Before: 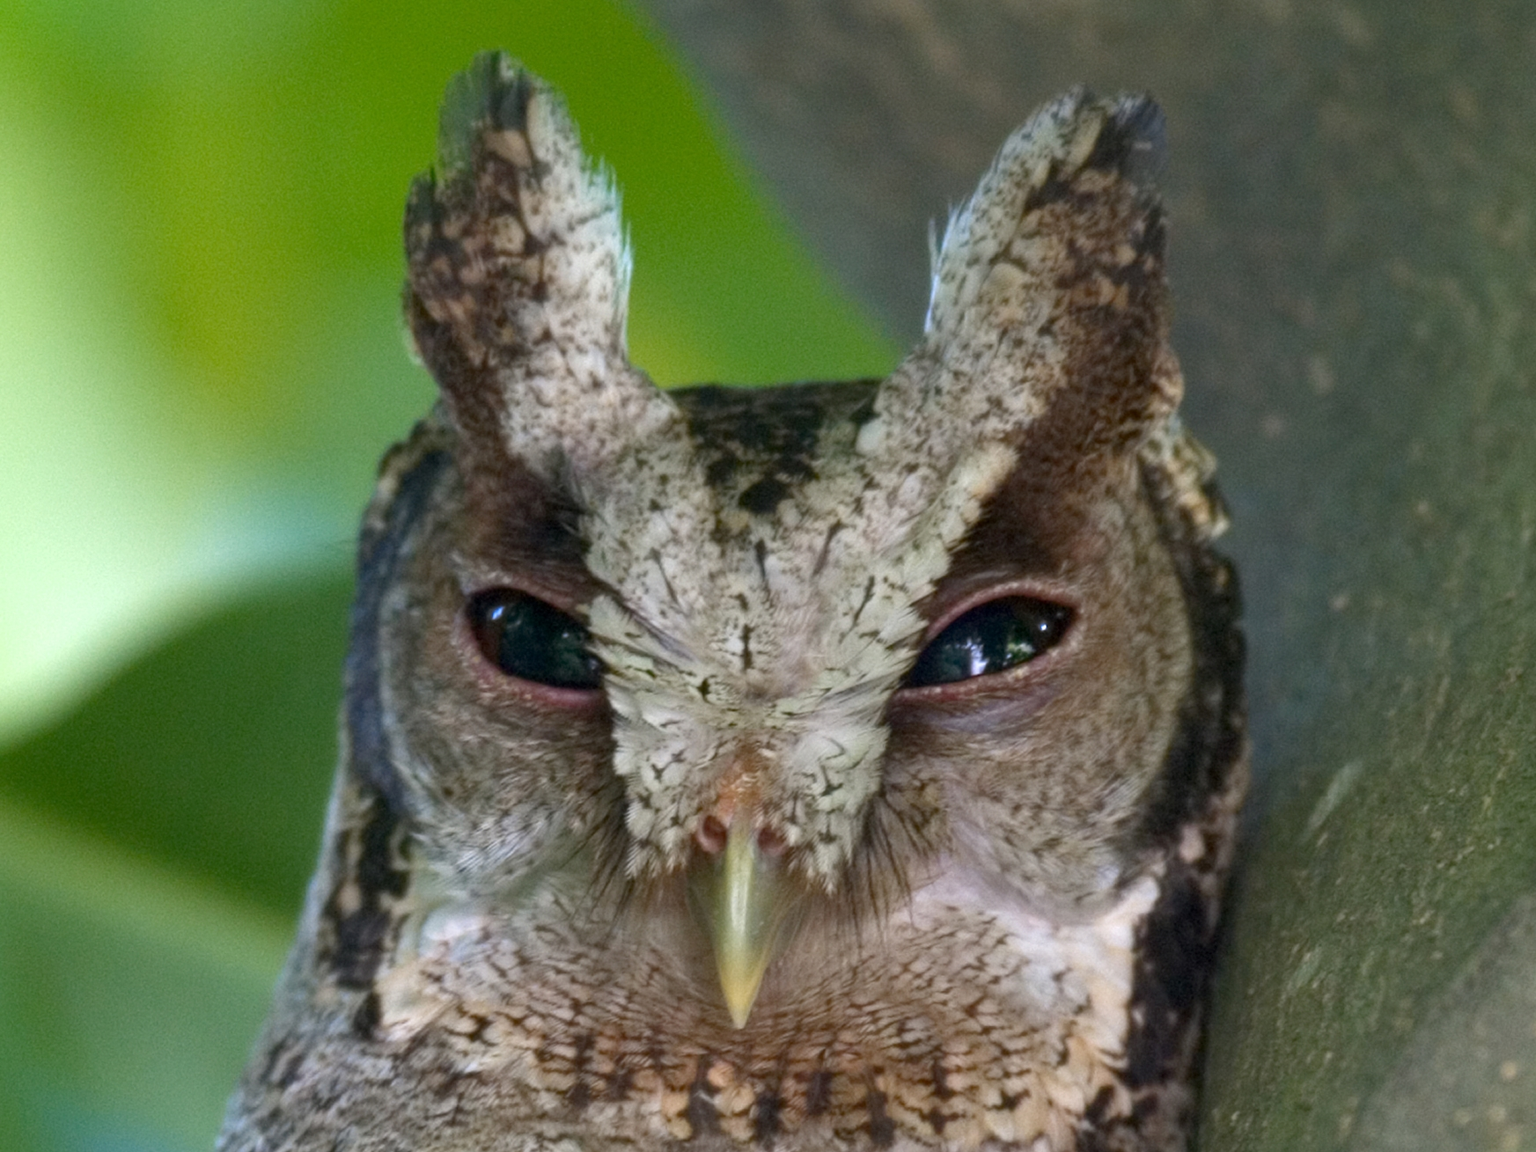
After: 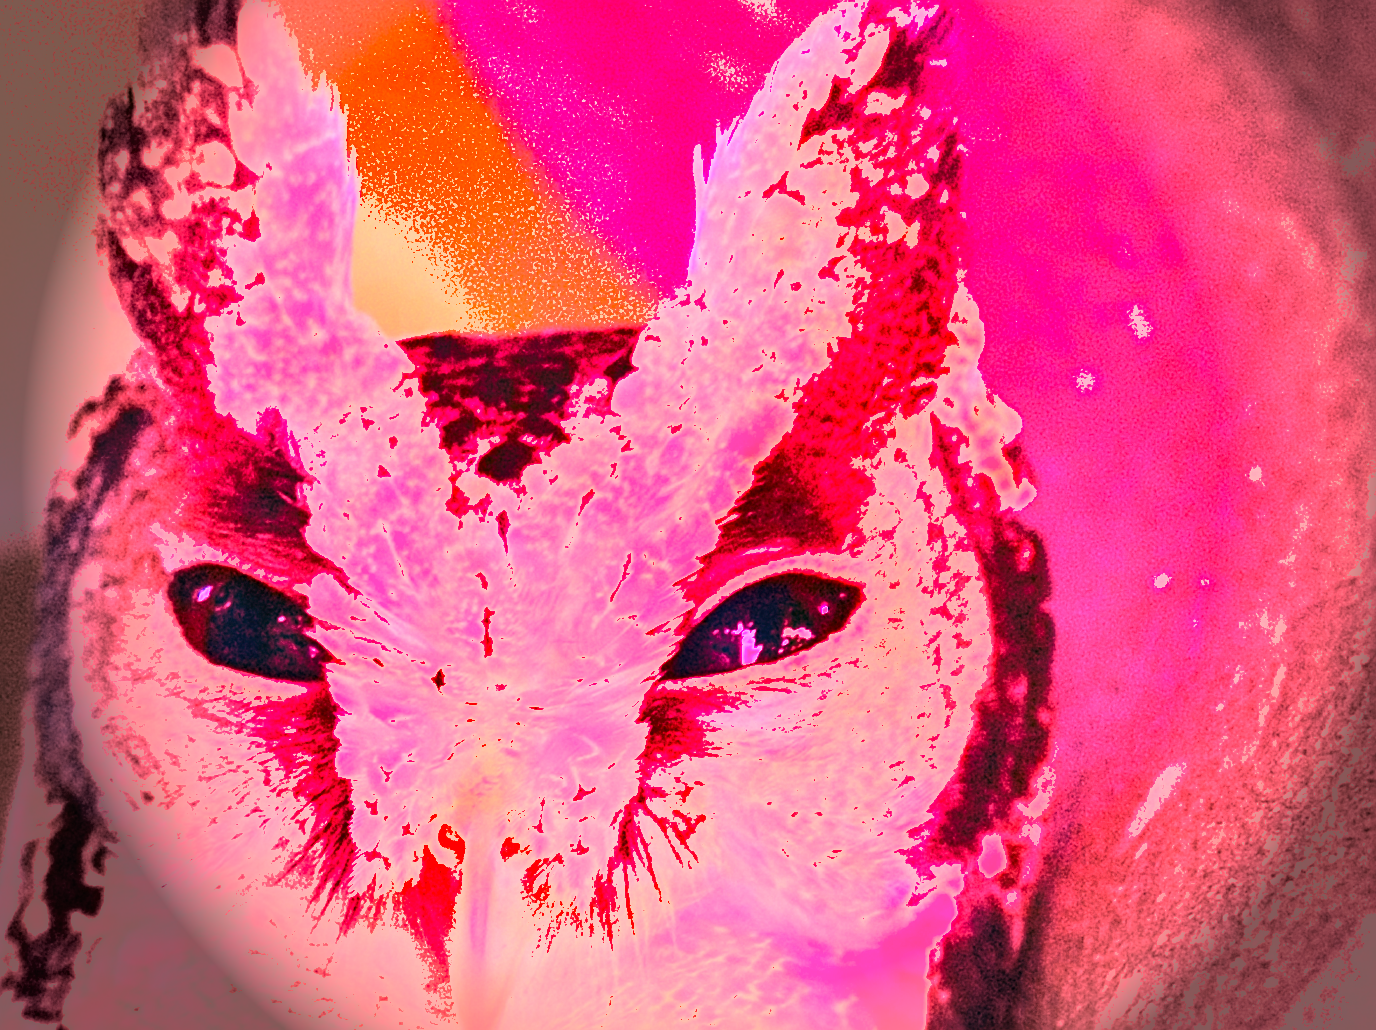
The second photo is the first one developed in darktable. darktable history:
contrast equalizer: y [[0.5, 0.488, 0.462, 0.461, 0.491, 0.5], [0.5 ×6], [0.5 ×6], [0 ×6], [0 ×6]]
contrast brightness saturation: contrast 0.15, brightness 0.05
crop and rotate: left 20.74%, top 7.912%, right 0.375%, bottom 13.378%
white balance: red 4.26, blue 1.802
sharpen: on, module defaults
vignetting: fall-off start 76.42%, fall-off radius 27.36%, brightness -0.872, center (0.037, -0.09), width/height ratio 0.971
exposure: black level correction -0.002, exposure 0.54 EV, compensate highlight preservation false
shadows and highlights: low approximation 0.01, soften with gaussian
